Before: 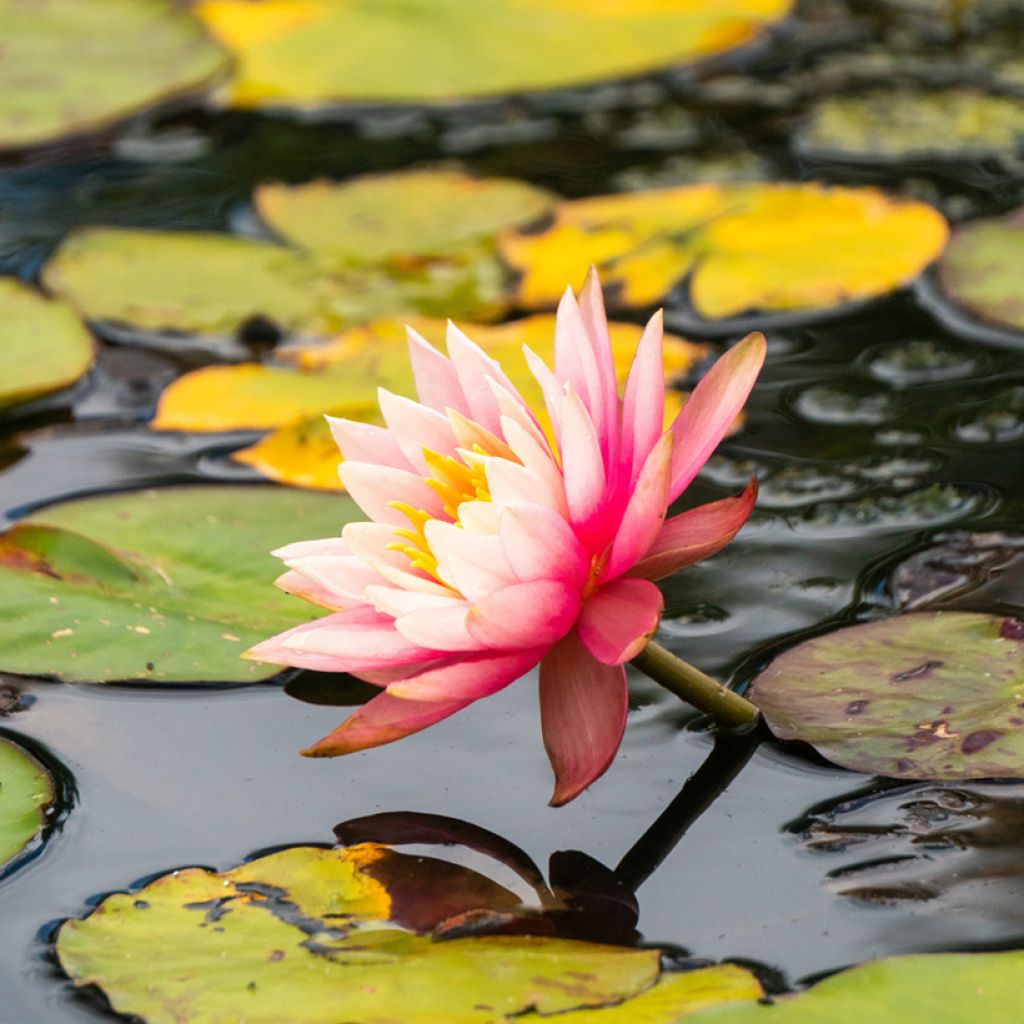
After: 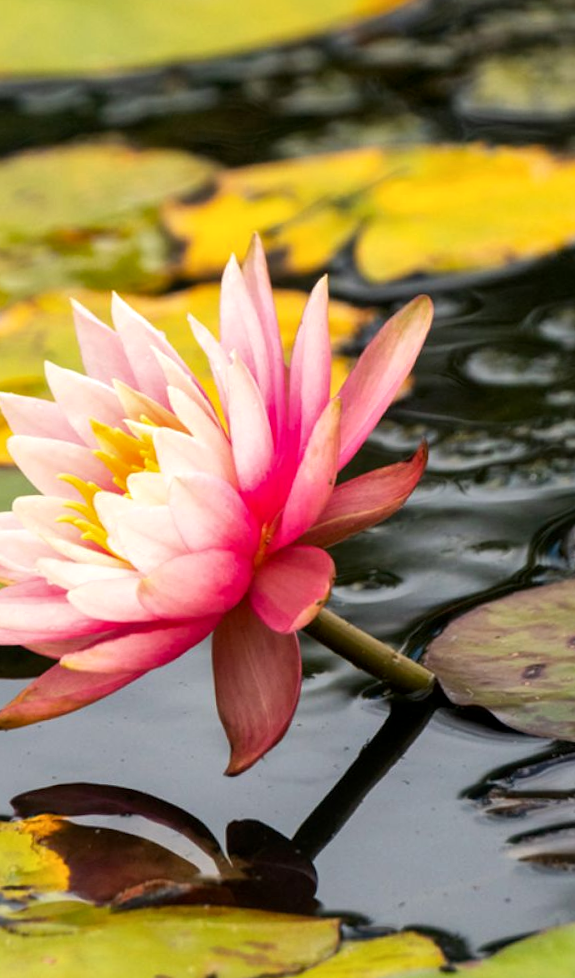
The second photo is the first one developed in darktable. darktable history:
crop: left 31.458%, top 0%, right 11.876%
local contrast: mode bilateral grid, contrast 20, coarseness 50, detail 132%, midtone range 0.2
rotate and perspective: rotation -1.32°, lens shift (horizontal) -0.031, crop left 0.015, crop right 0.985, crop top 0.047, crop bottom 0.982
